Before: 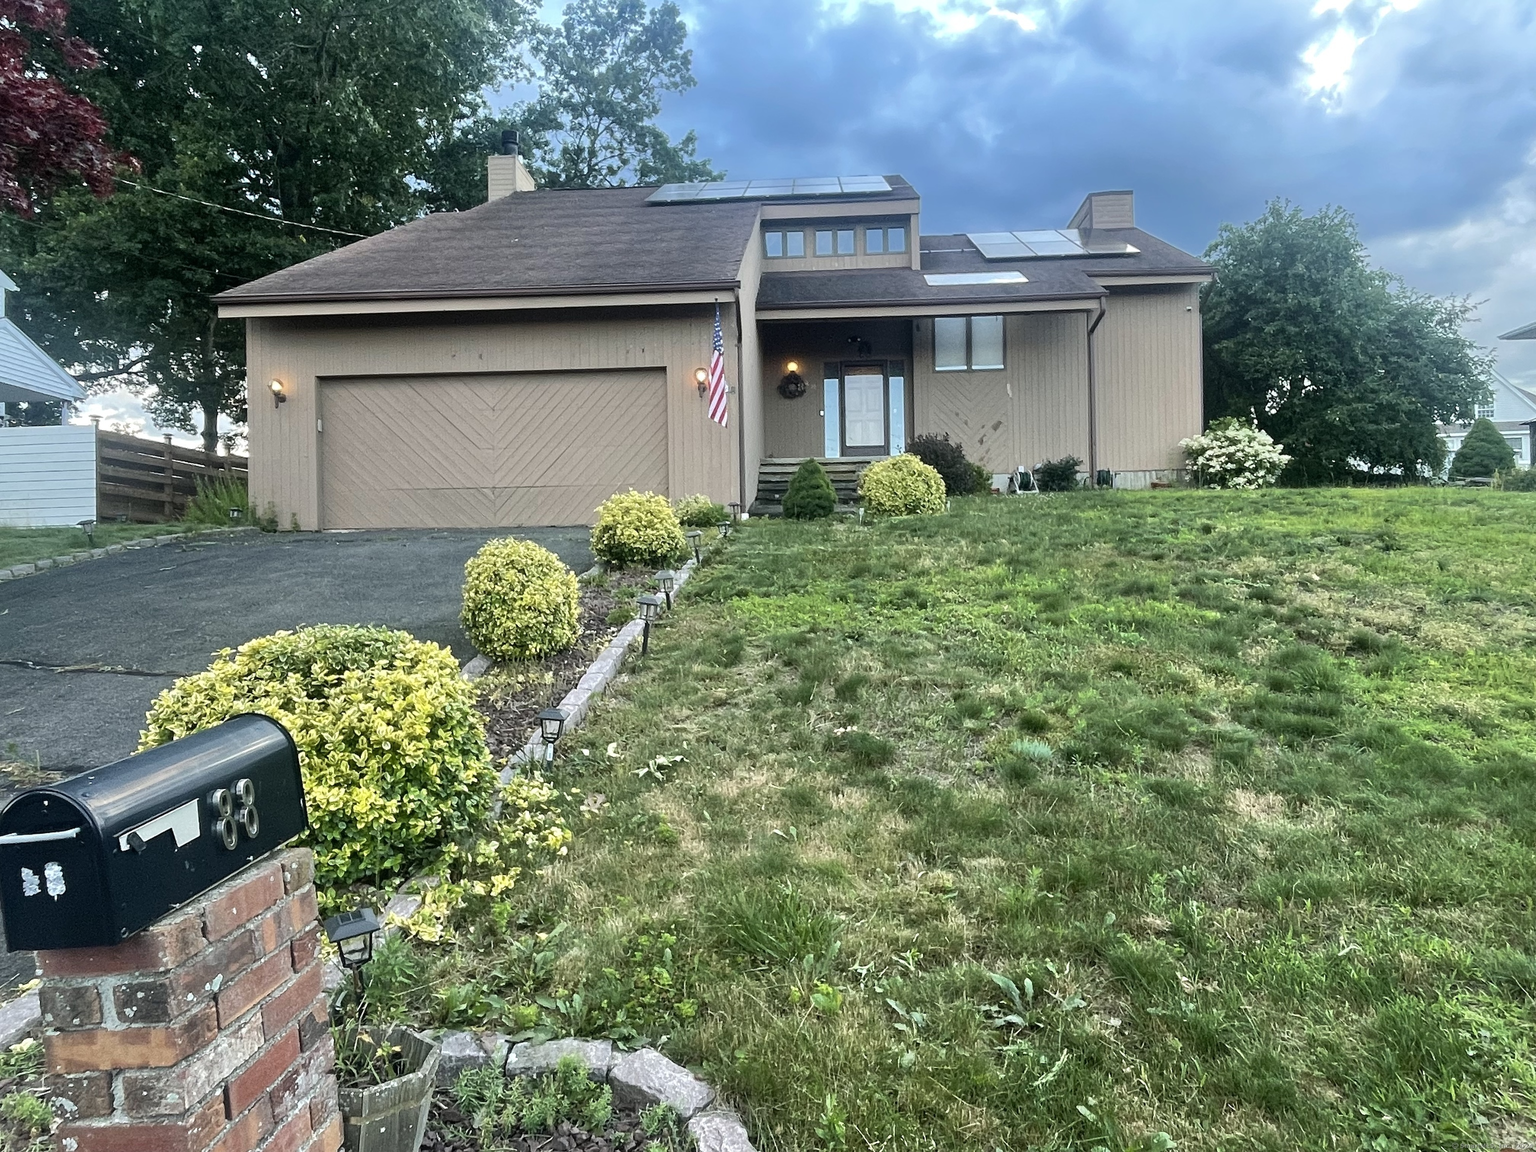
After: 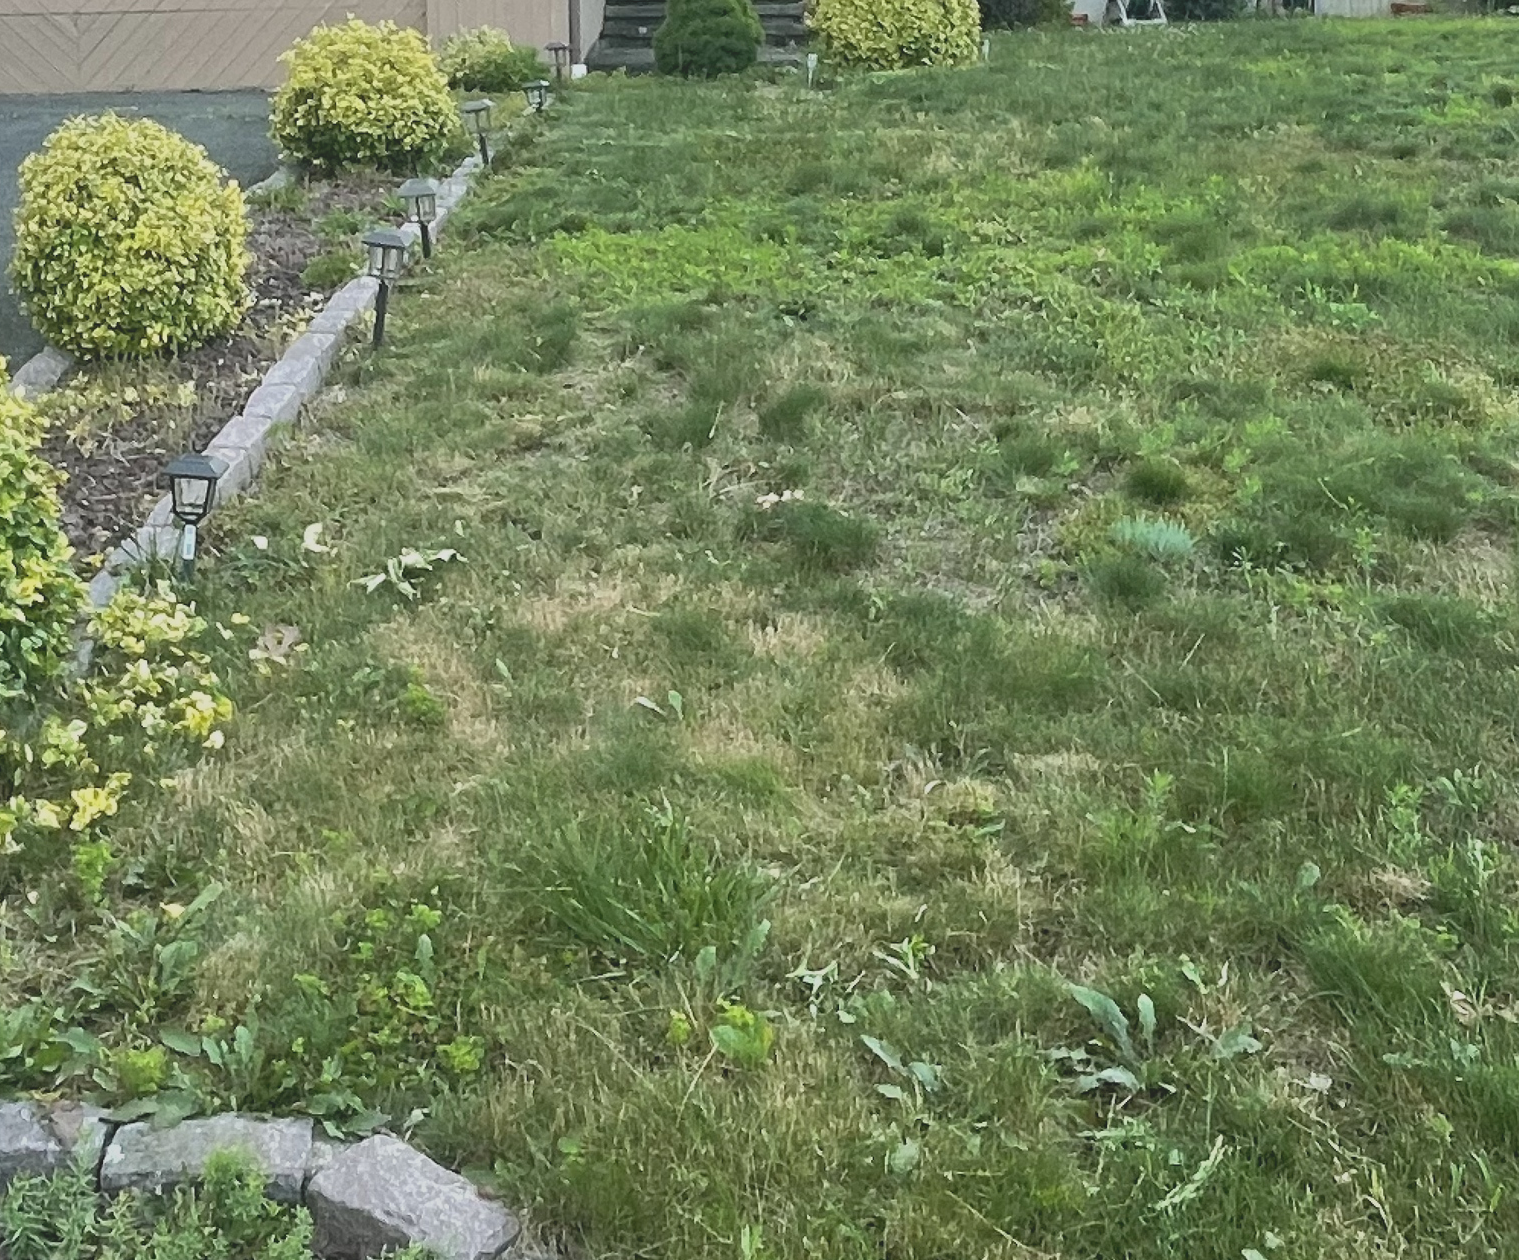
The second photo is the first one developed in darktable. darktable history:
crop: left 29.672%, top 41.786%, right 20.851%, bottom 3.487%
local contrast: detail 70%
